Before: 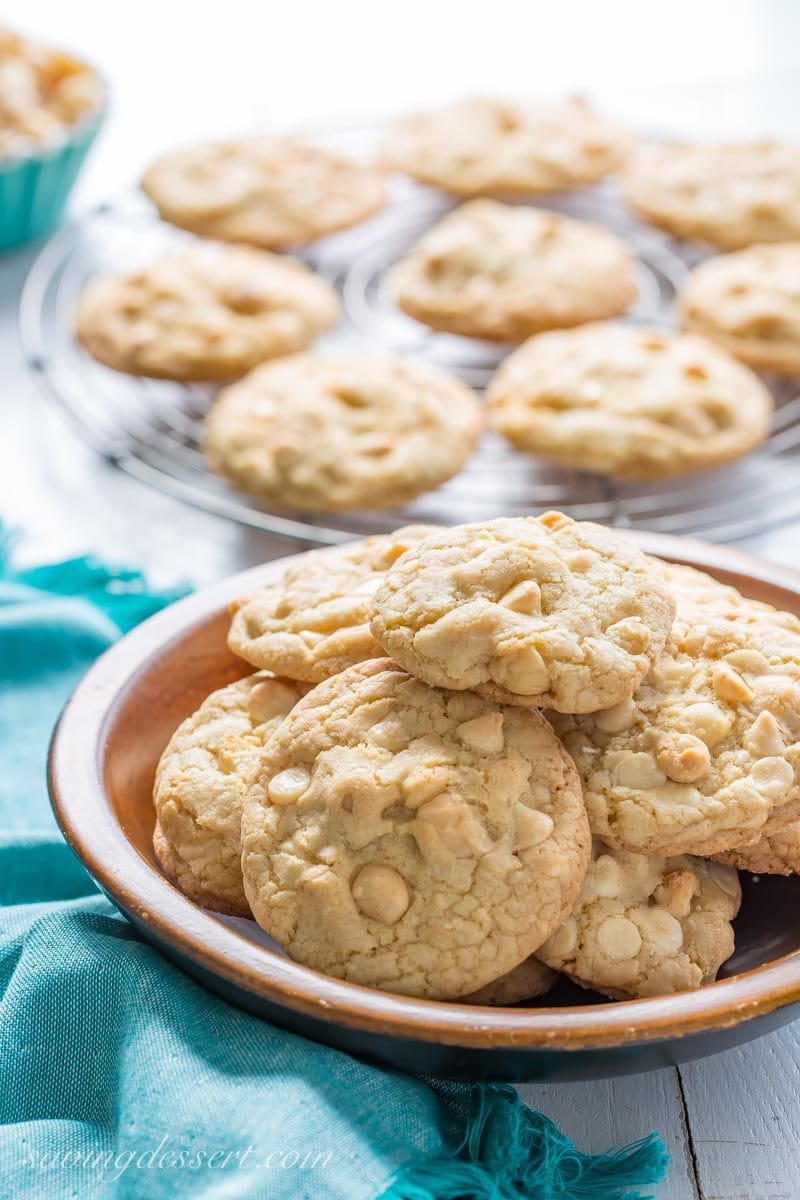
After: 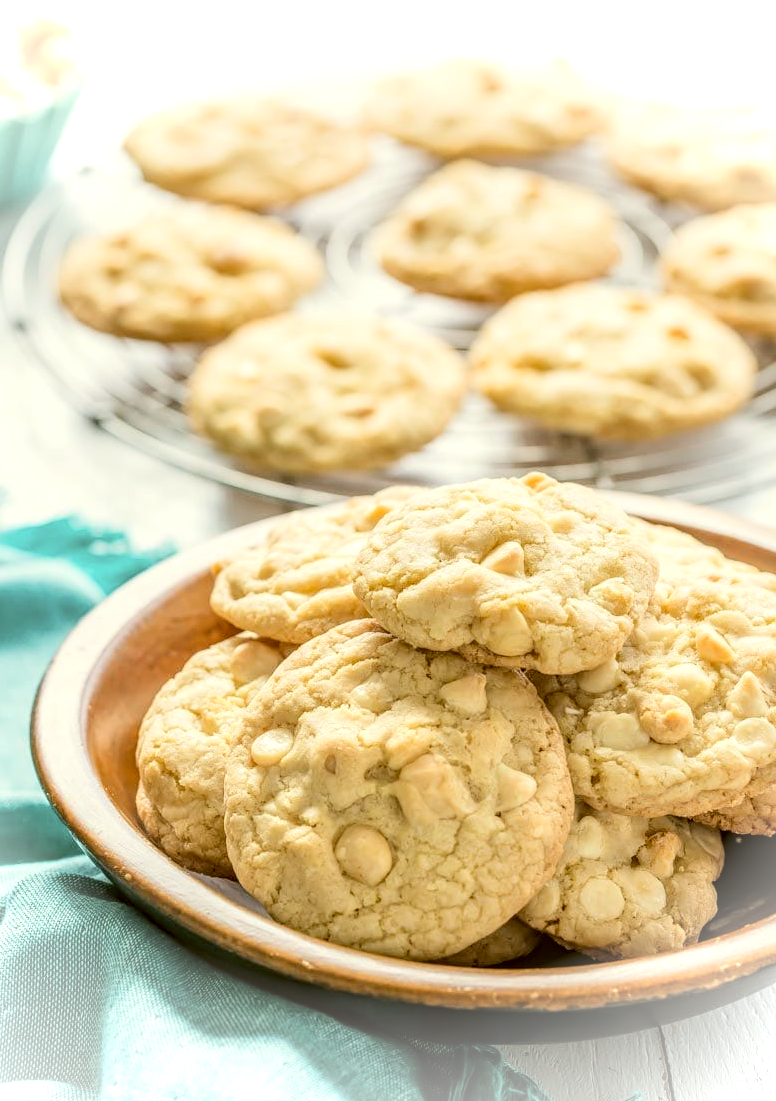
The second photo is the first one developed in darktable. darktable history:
vignetting: fall-off radius 61.02%, brightness 0.985, saturation -0.495
tone curve: curves: ch0 [(0, 0) (0.003, 0.003) (0.011, 0.014) (0.025, 0.031) (0.044, 0.055) (0.069, 0.086) (0.1, 0.124) (0.136, 0.168) (0.177, 0.22) (0.224, 0.278) (0.277, 0.344) (0.335, 0.426) (0.399, 0.515) (0.468, 0.597) (0.543, 0.672) (0.623, 0.746) (0.709, 0.815) (0.801, 0.881) (0.898, 0.939) (1, 1)], color space Lab, independent channels, preserve colors none
local contrast: detail 130%
color correction: highlights a* -1.79, highlights b* 10.52, shadows a* 0.284, shadows b* 19.78
contrast brightness saturation: saturation -0.062
crop: left 2.188%, top 3.31%, right 0.757%, bottom 4.863%
